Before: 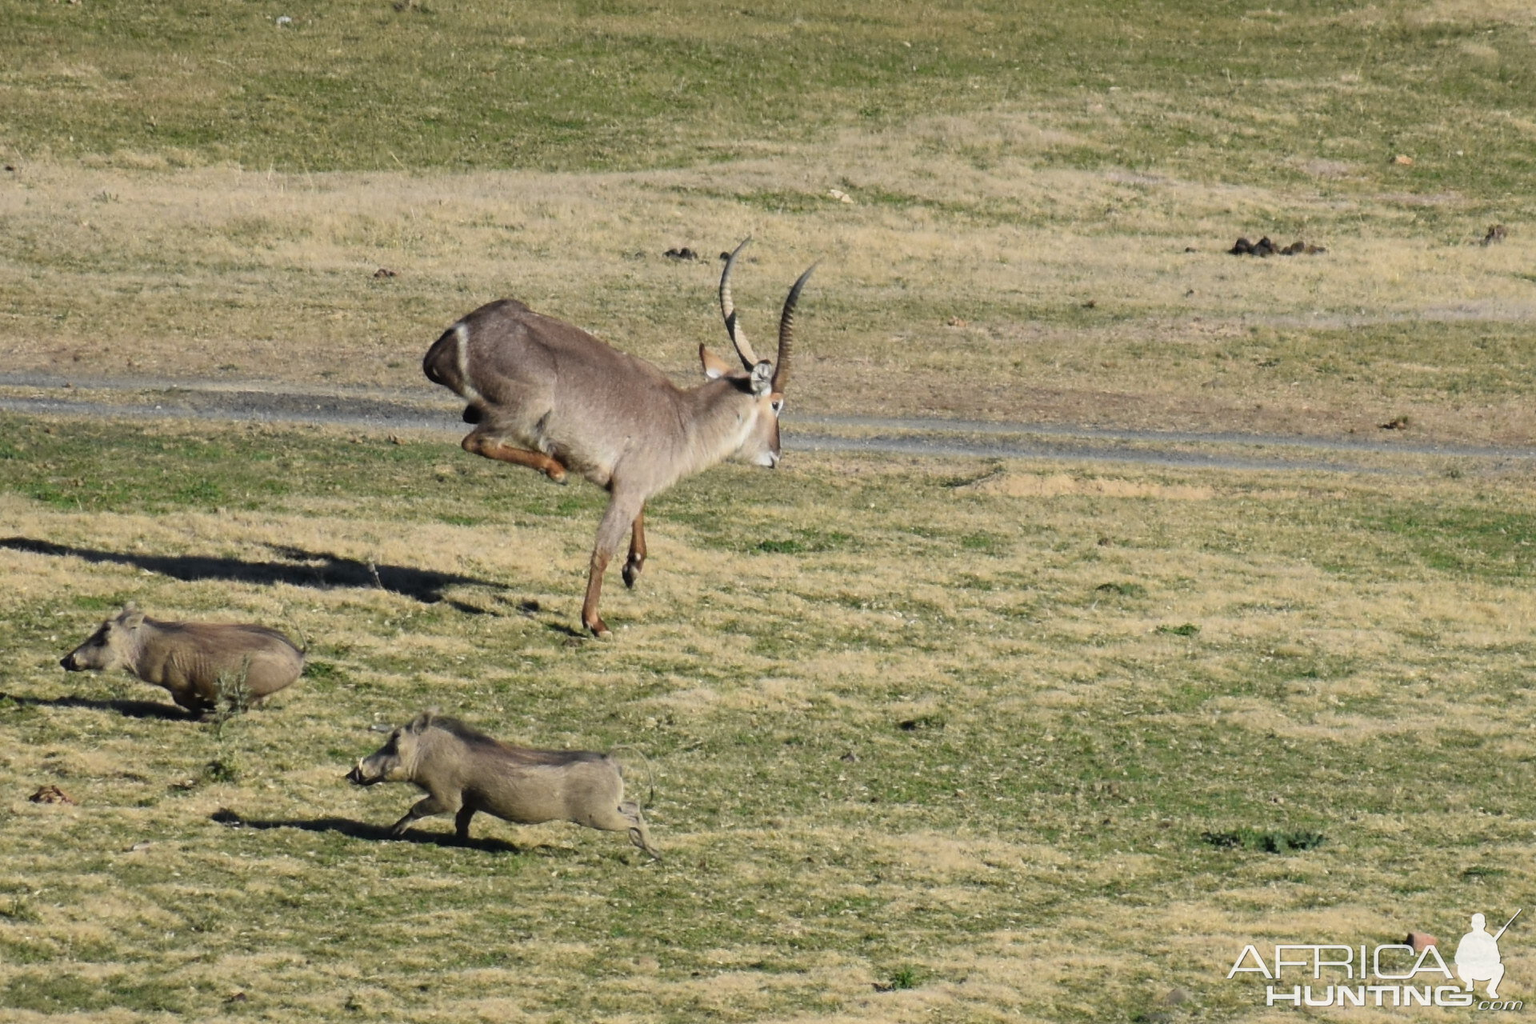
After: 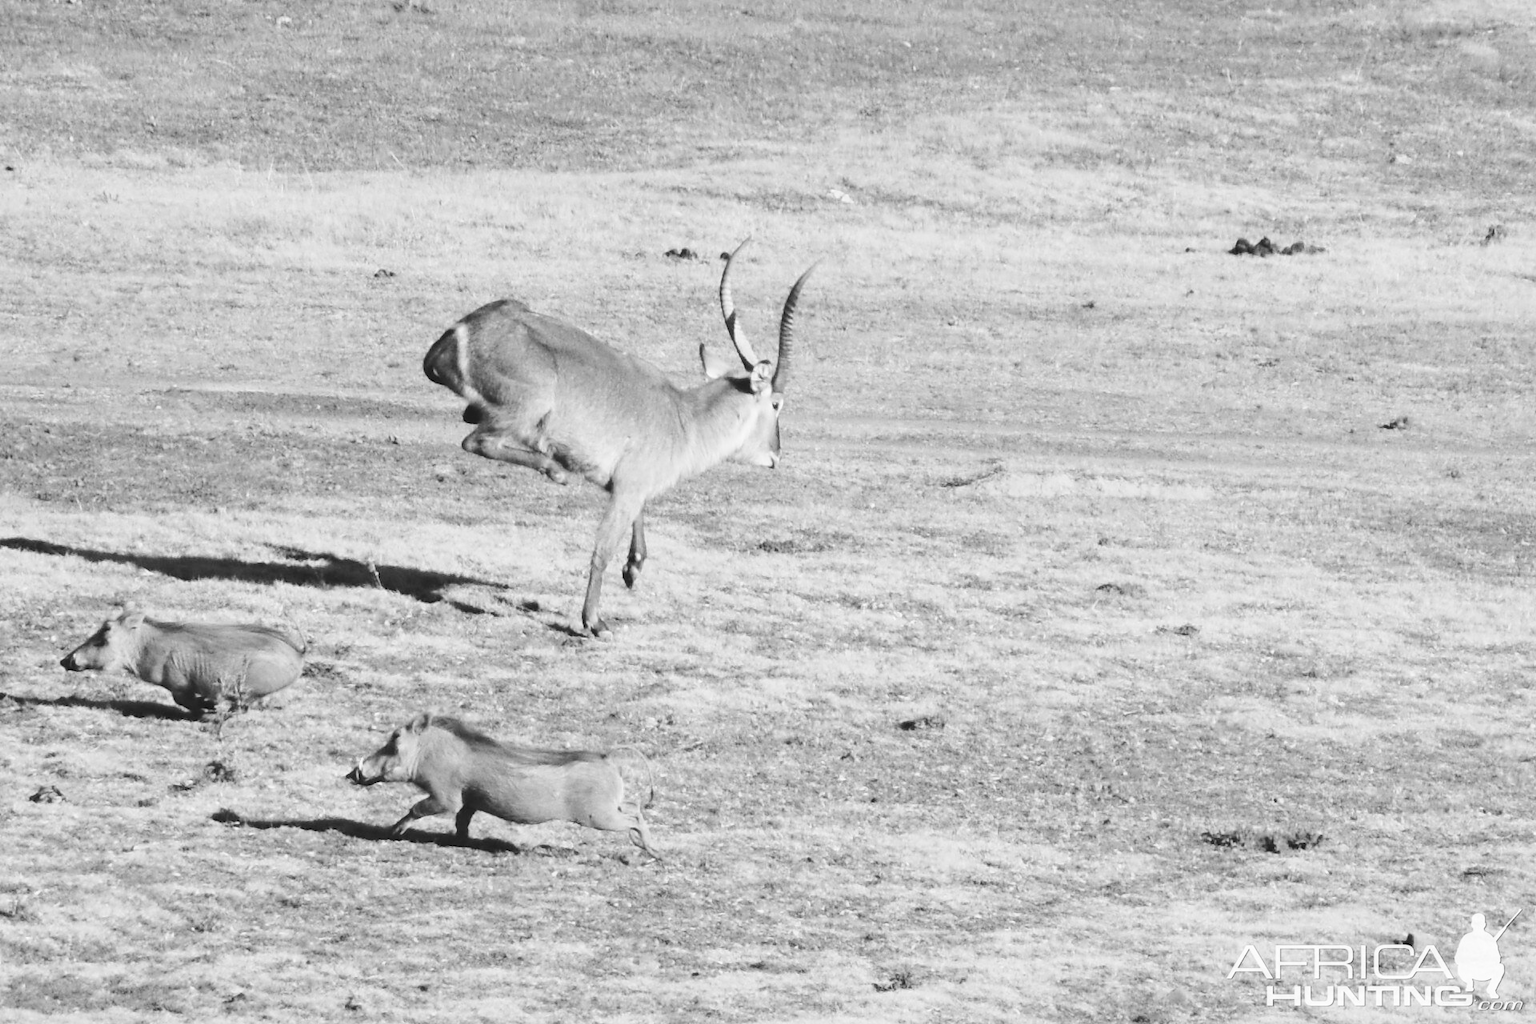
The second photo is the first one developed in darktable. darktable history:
base curve: curves: ch0 [(0, 0.007) (0.028, 0.063) (0.121, 0.311) (0.46, 0.743) (0.859, 0.957) (1, 1)], preserve colors none
monochrome: on, module defaults
